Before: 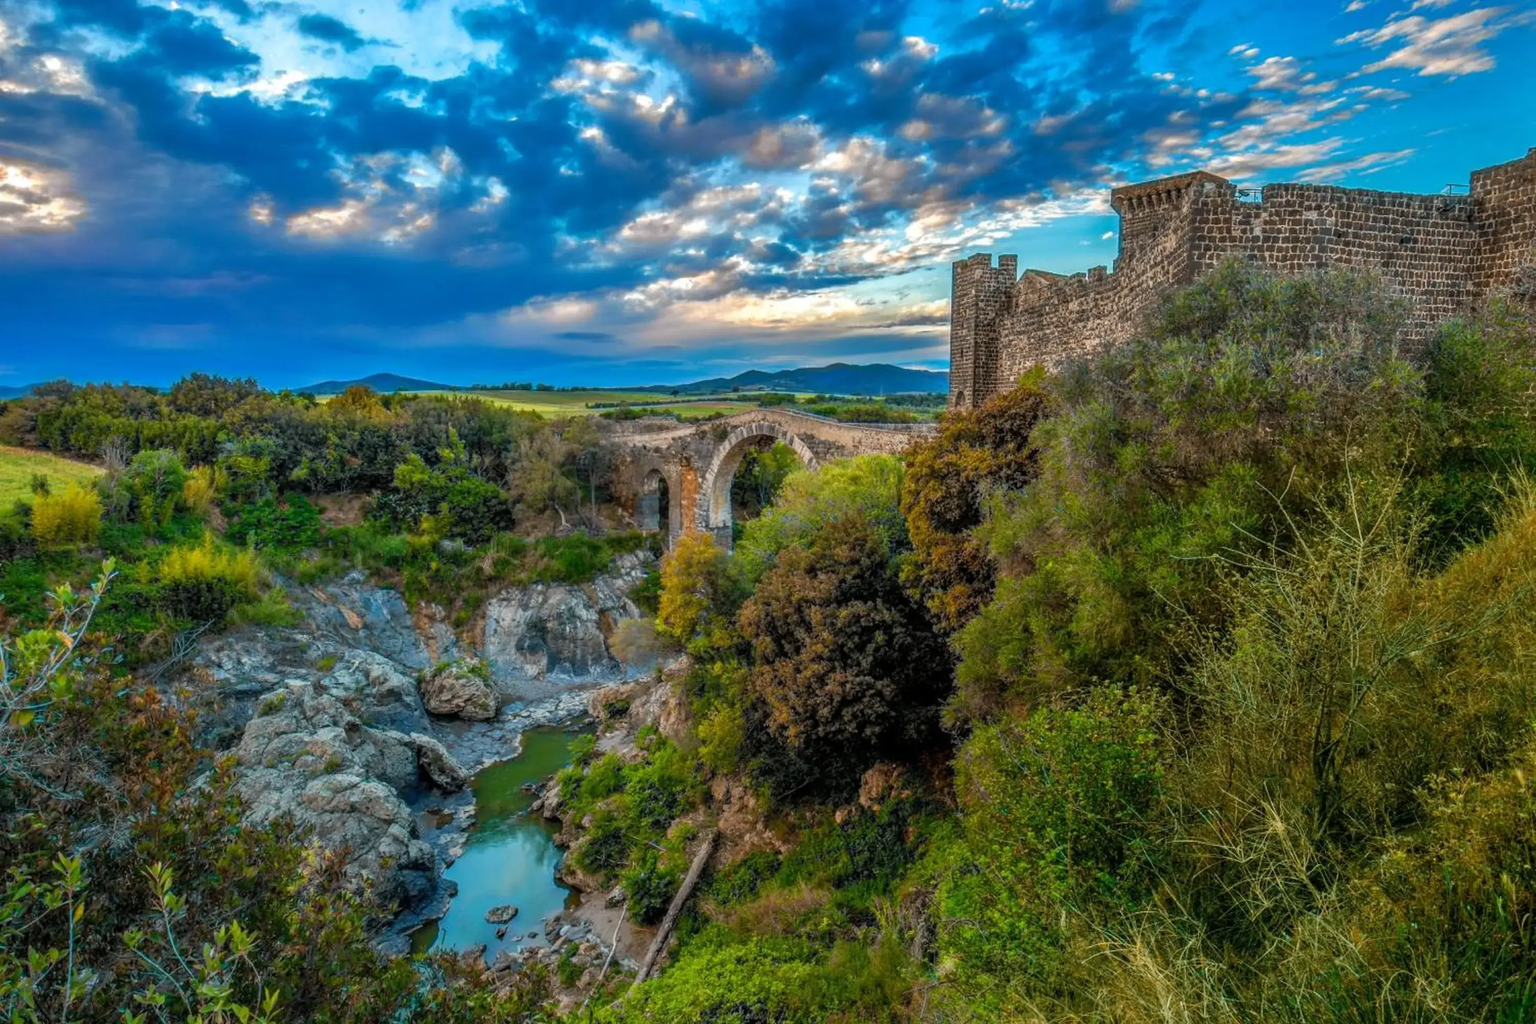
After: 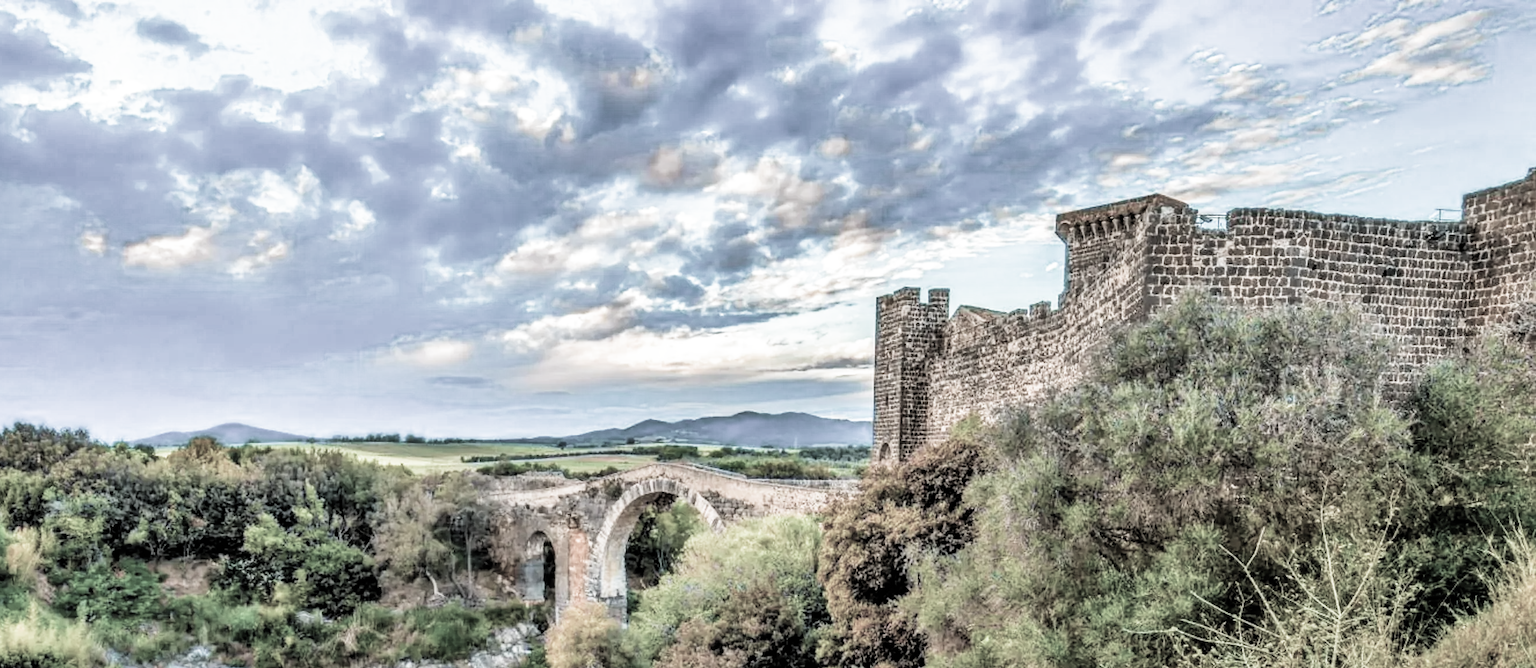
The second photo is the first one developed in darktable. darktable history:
shadows and highlights: soften with gaussian
crop and rotate: left 11.642%, bottom 42.329%
filmic rgb: black relative exposure -5.1 EV, white relative exposure 4 EV, threshold 5.96 EV, hardness 2.91, contrast 1.299, highlights saturation mix -30.04%, color science v4 (2020), enable highlight reconstruction true
exposure: black level correction 0, exposure 1.489 EV, compensate exposure bias true, compensate highlight preservation false
